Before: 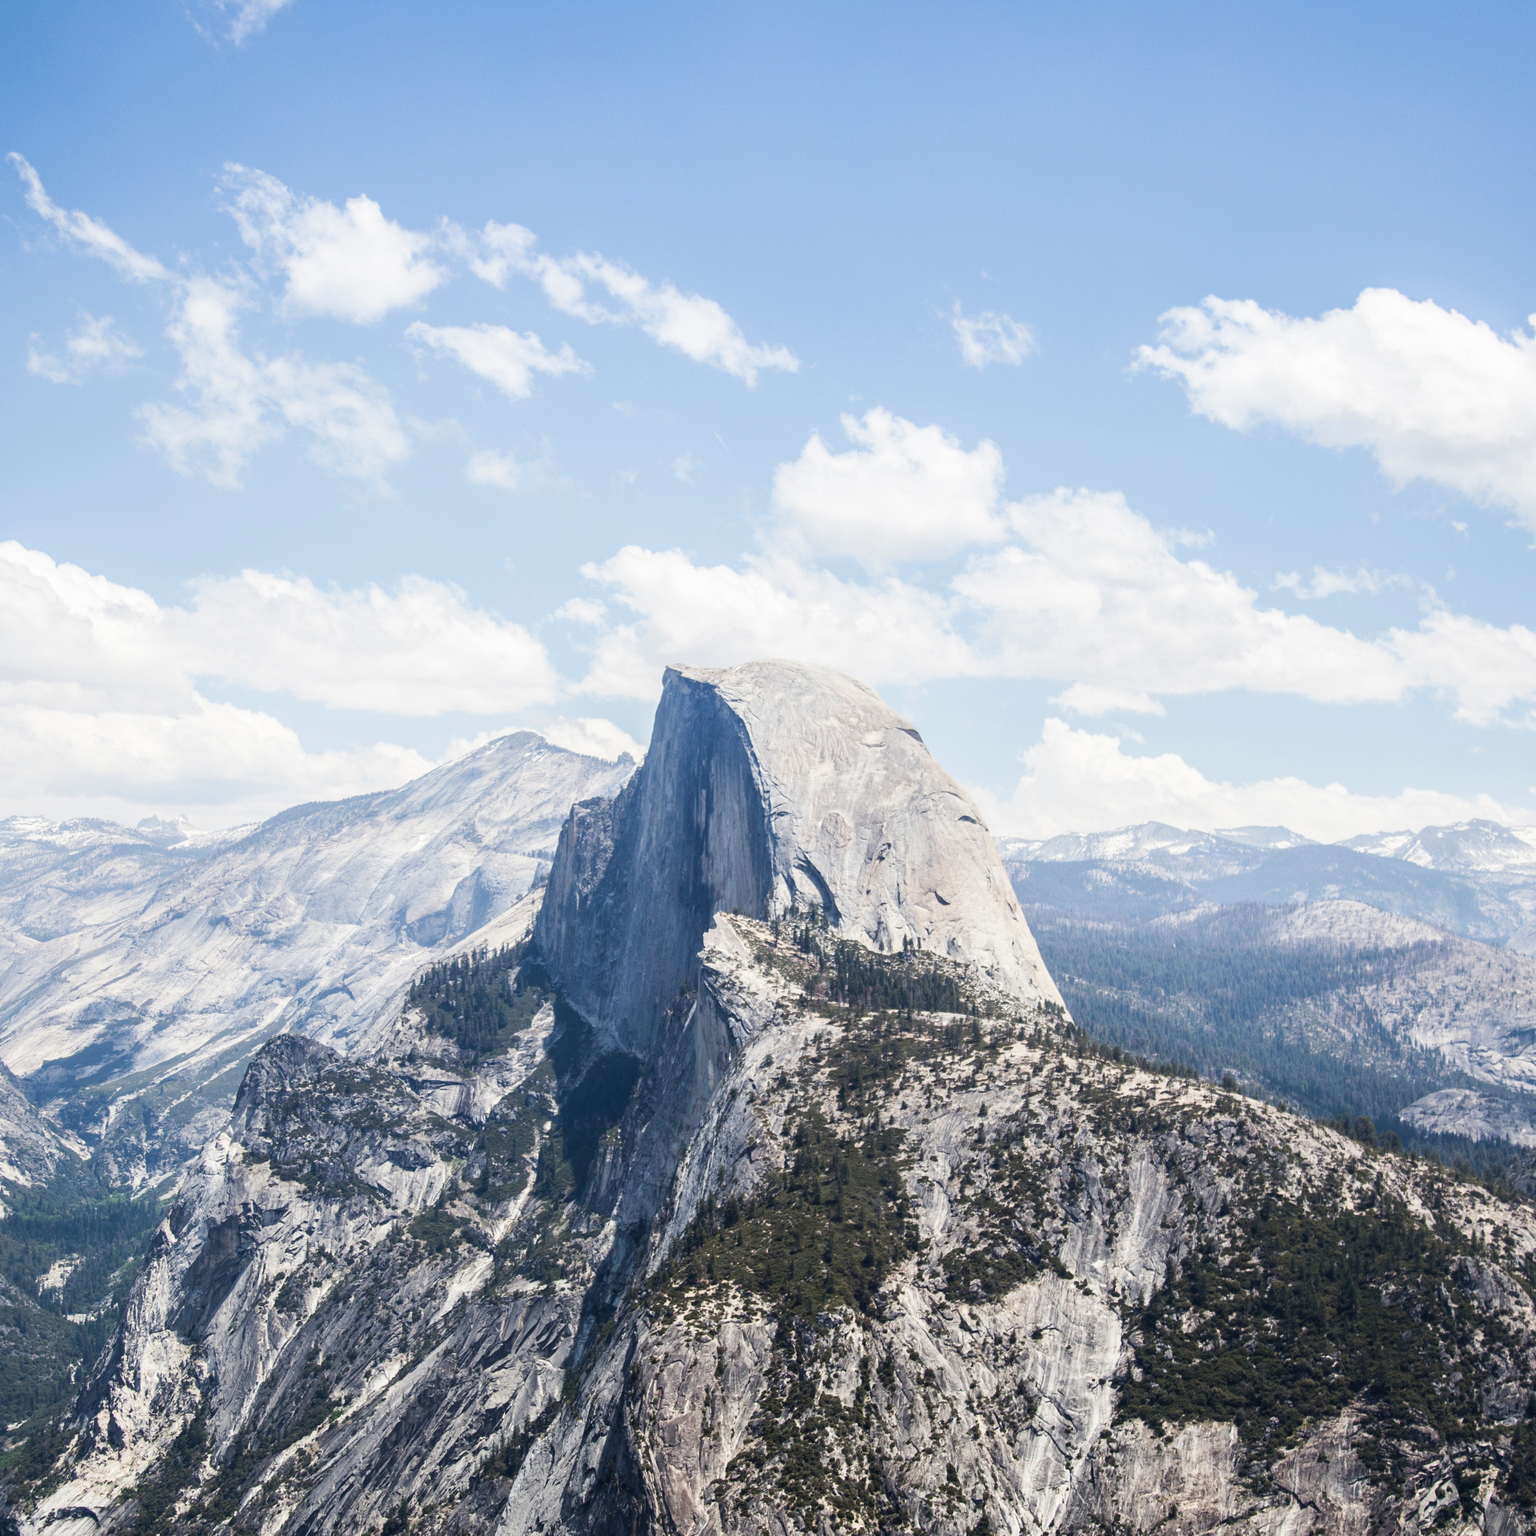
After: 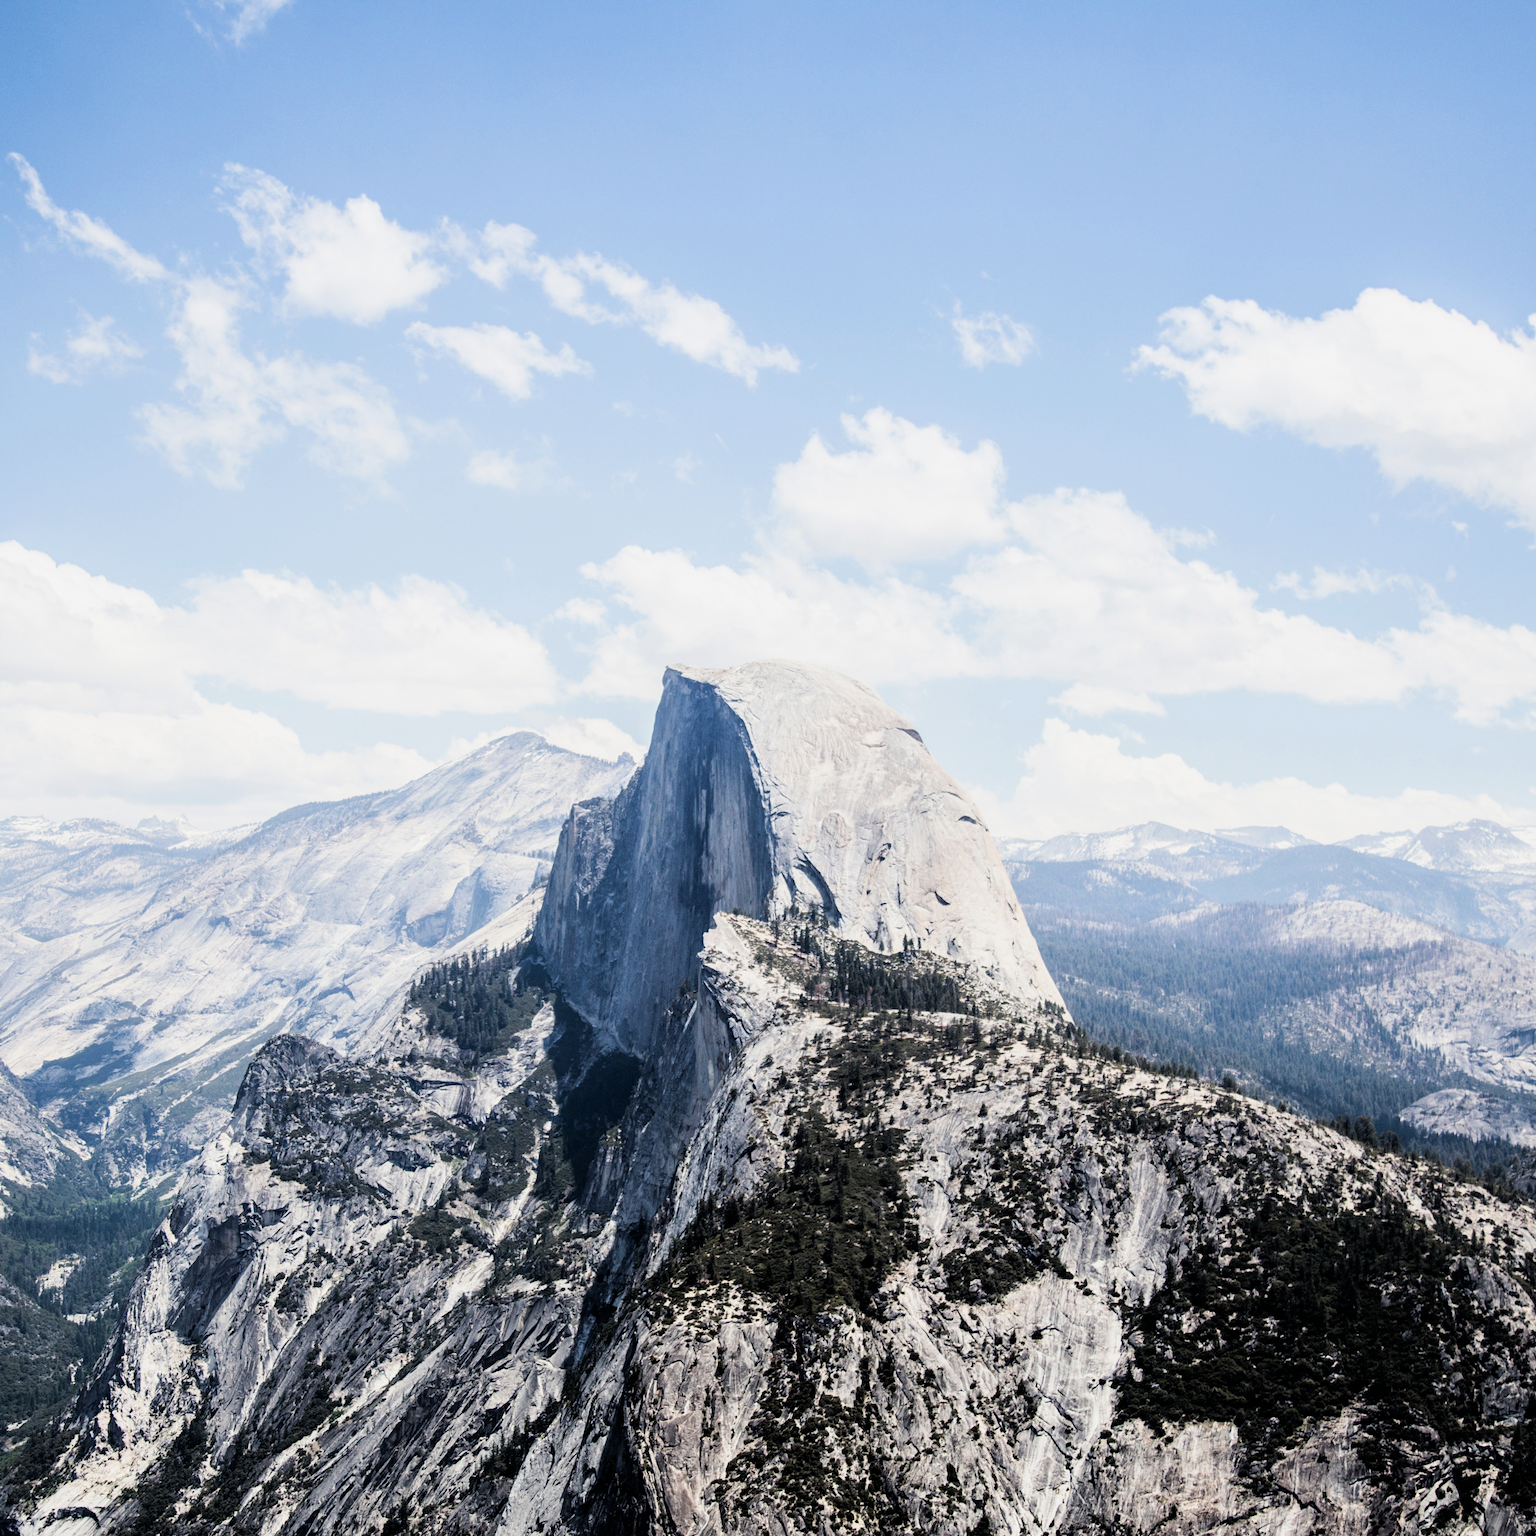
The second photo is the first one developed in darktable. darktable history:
filmic rgb: black relative exposure -3.99 EV, white relative exposure 2.99 EV, hardness 2.98, contrast 1.386
